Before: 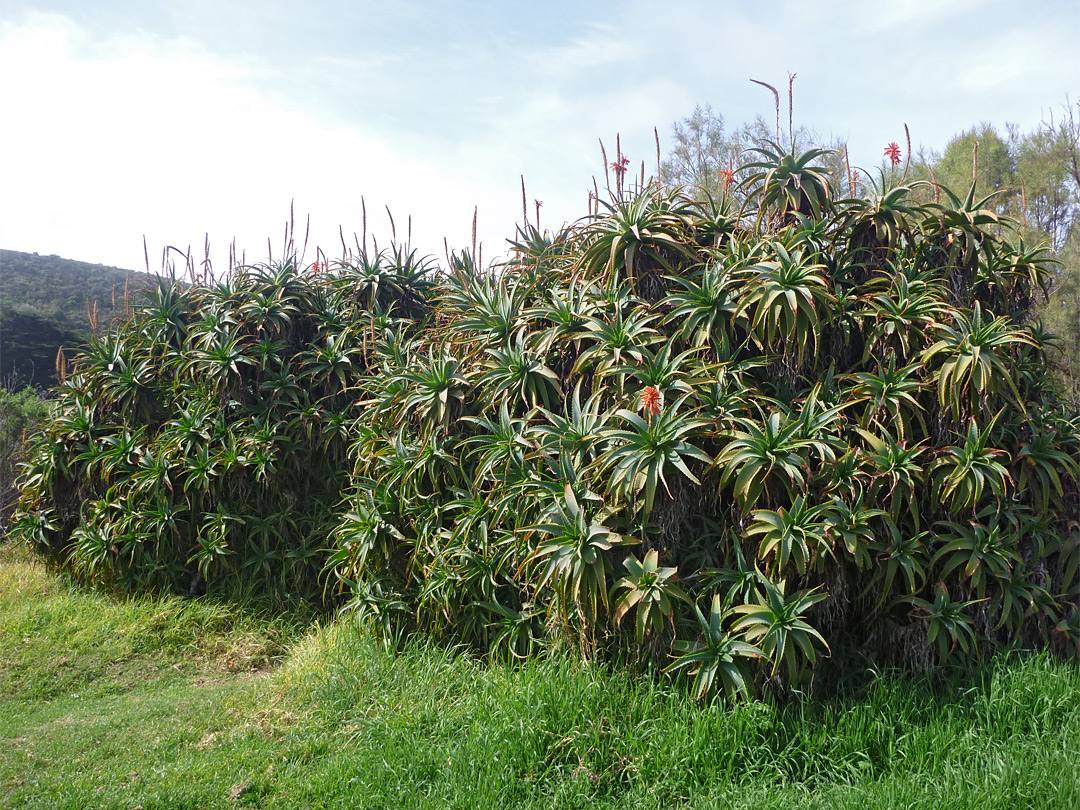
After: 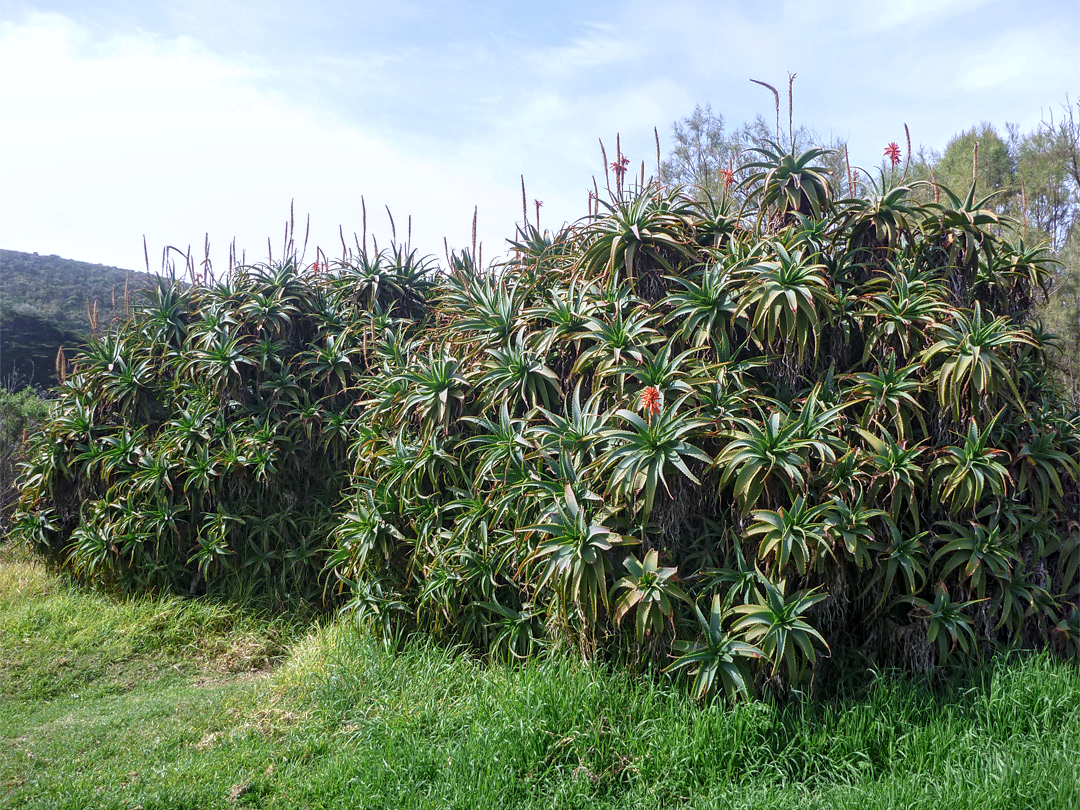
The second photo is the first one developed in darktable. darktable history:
color calibration: illuminant as shot in camera, x 0.358, y 0.373, temperature 4628.91 K
local contrast: on, module defaults
